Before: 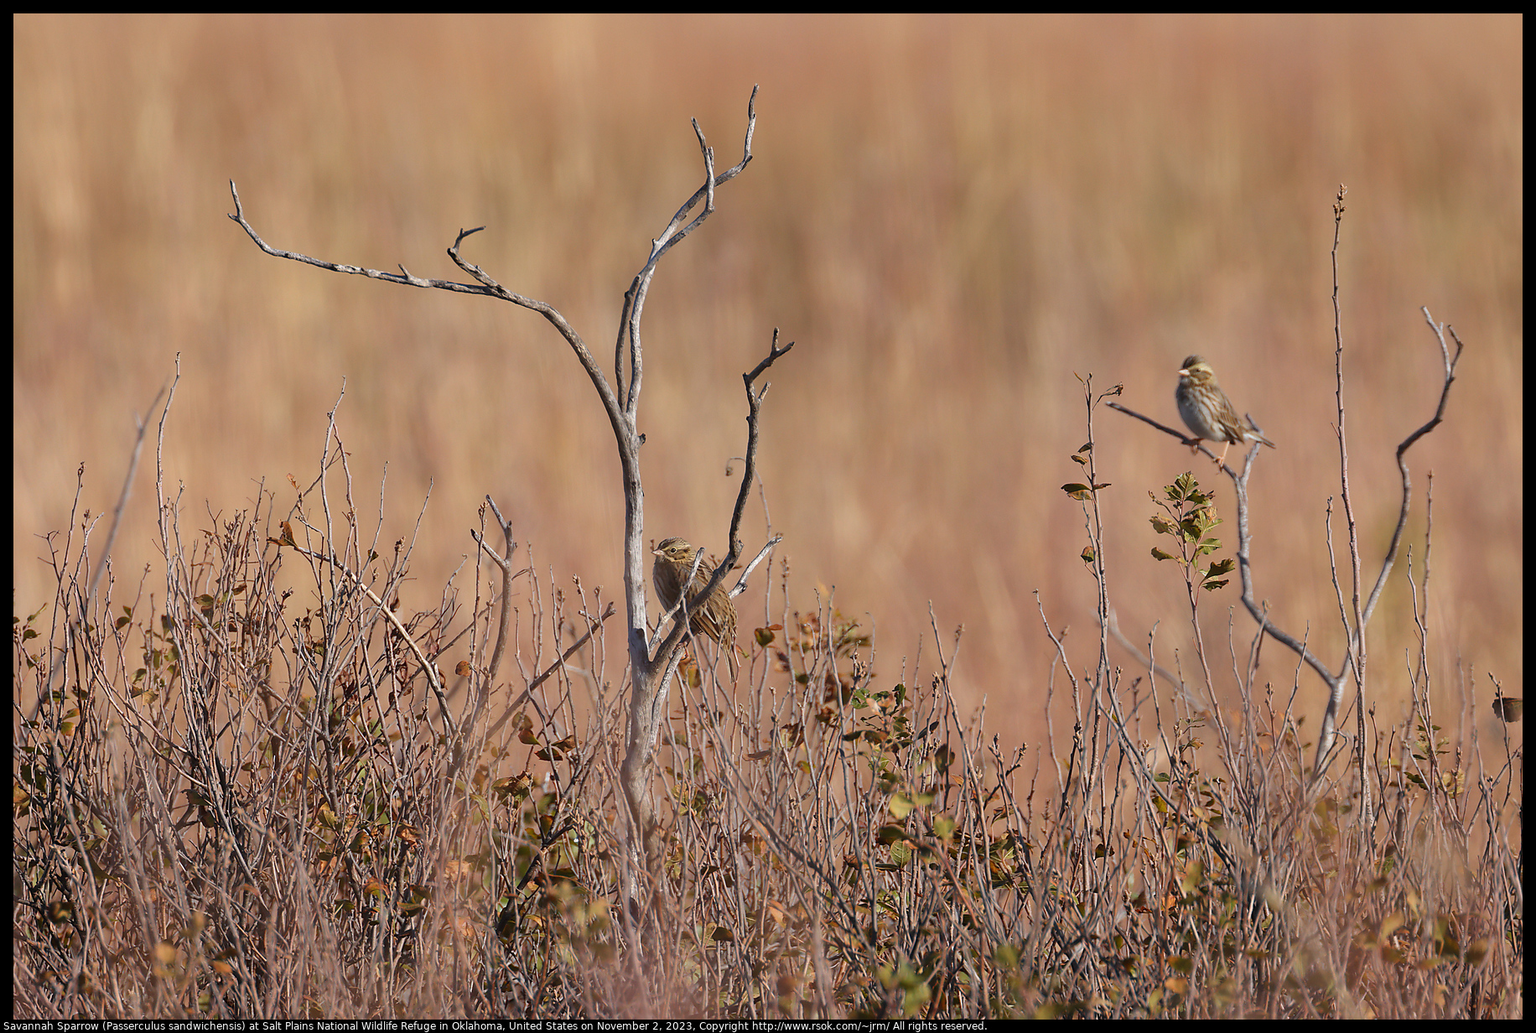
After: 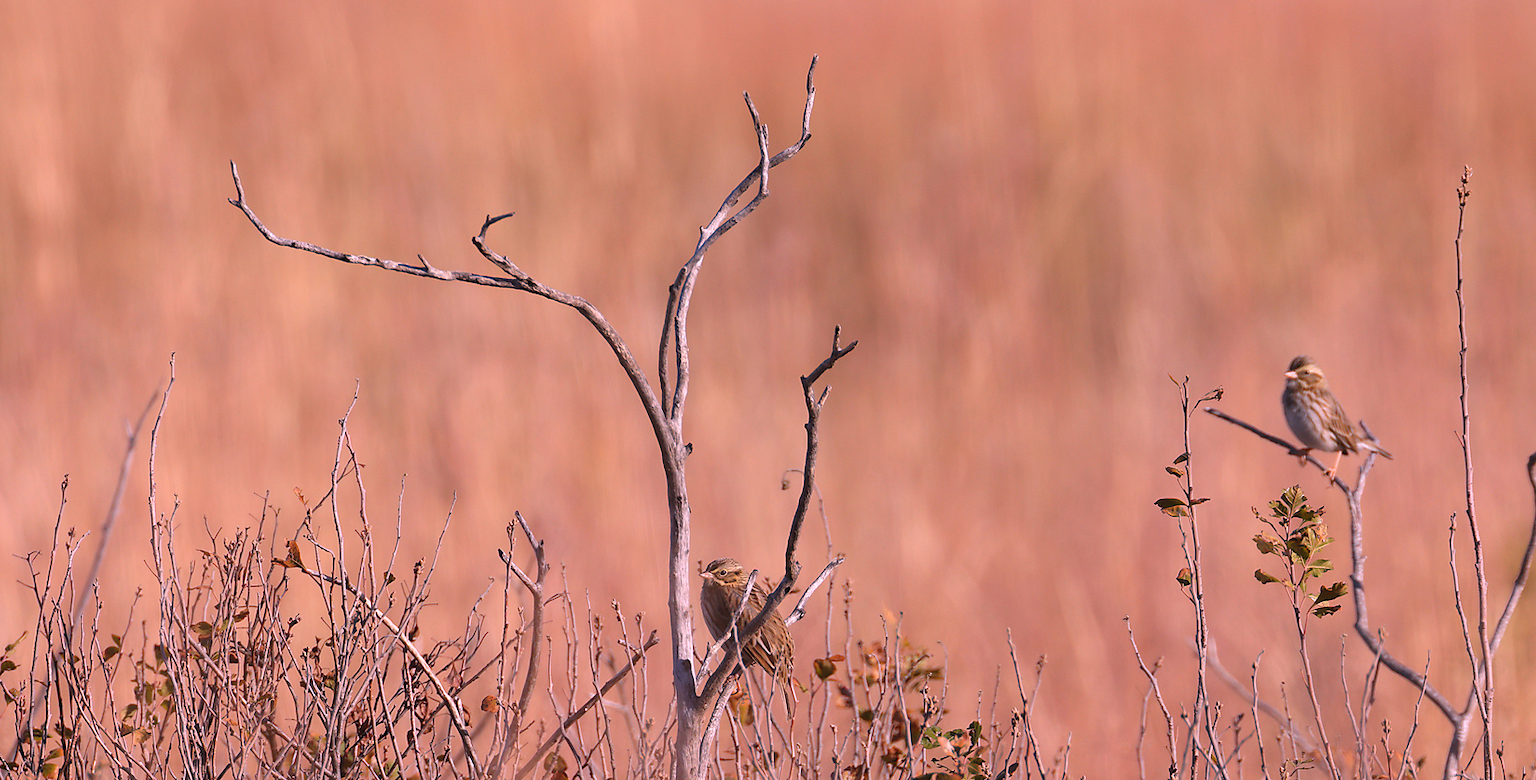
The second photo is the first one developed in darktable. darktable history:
white balance: red 1.188, blue 1.11
crop: left 1.509%, top 3.452%, right 7.696%, bottom 28.452%
